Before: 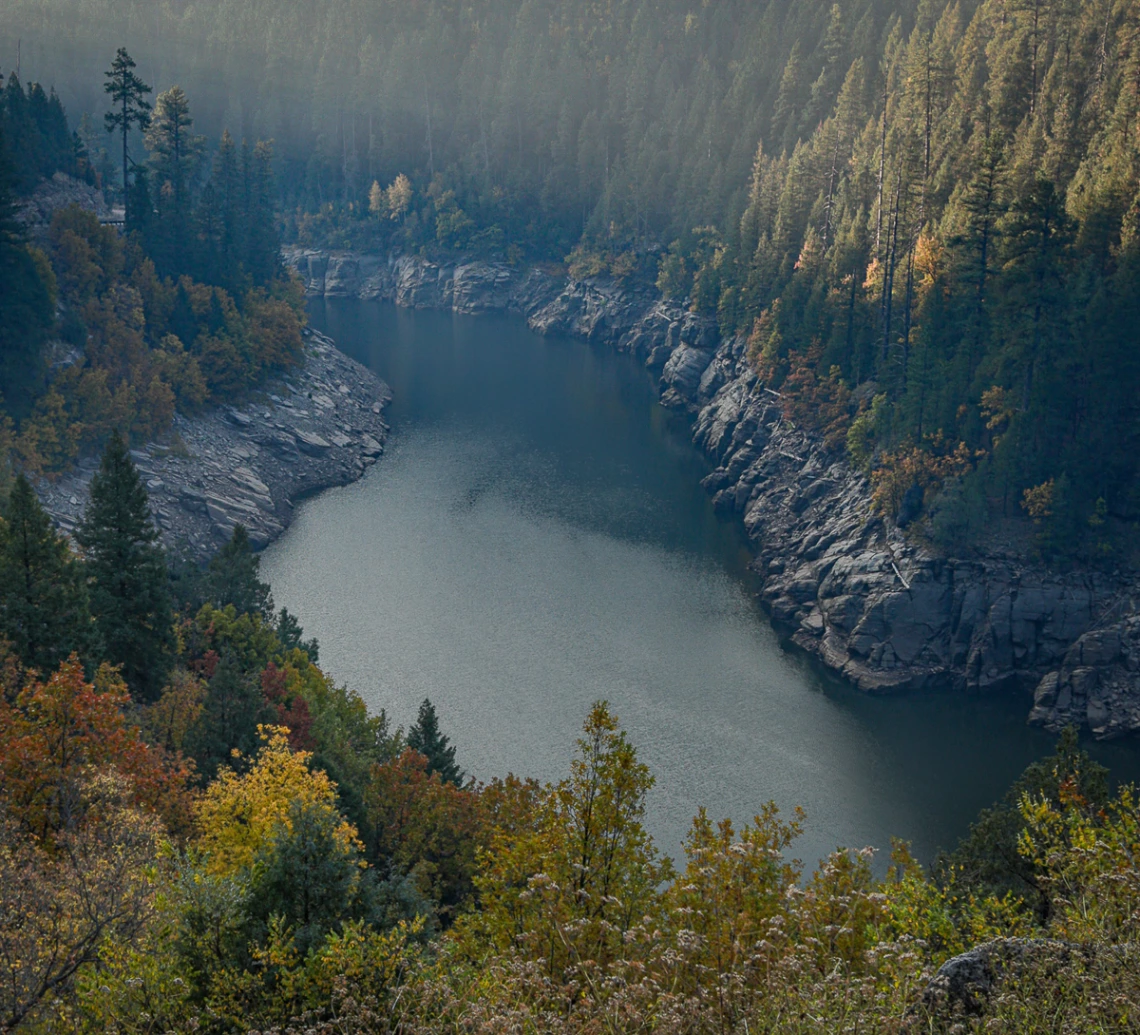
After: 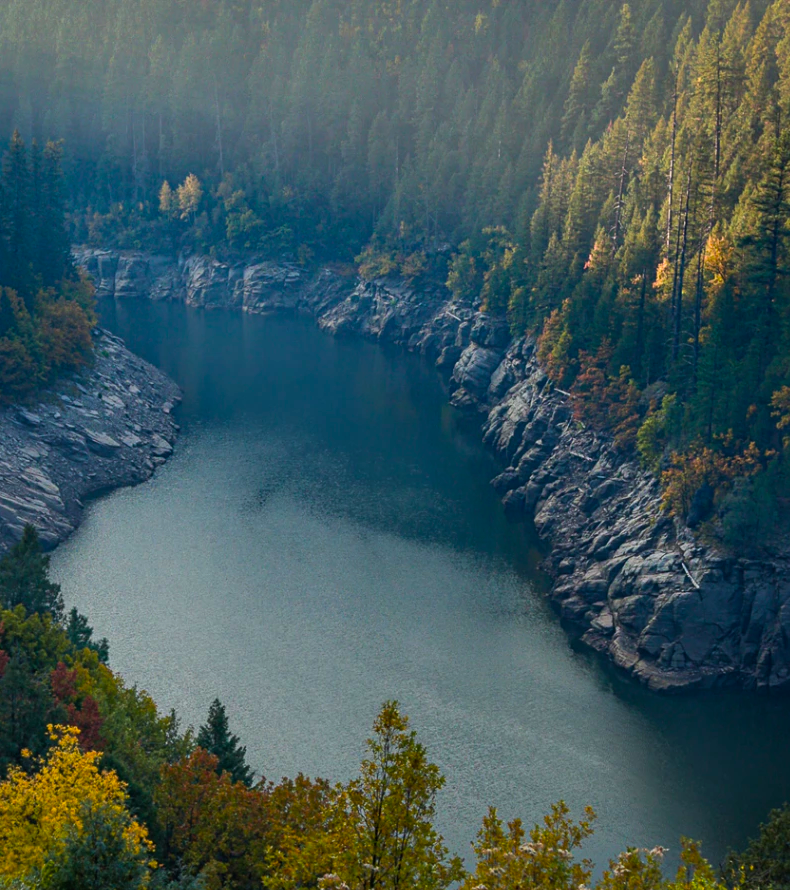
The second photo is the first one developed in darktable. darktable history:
color balance rgb: linear chroma grading › global chroma 10%, global vibrance 10%, contrast 15%, saturation formula JzAzBz (2021)
crop: left 18.479%, right 12.2%, bottom 13.971%
velvia: on, module defaults
color balance: output saturation 120%
